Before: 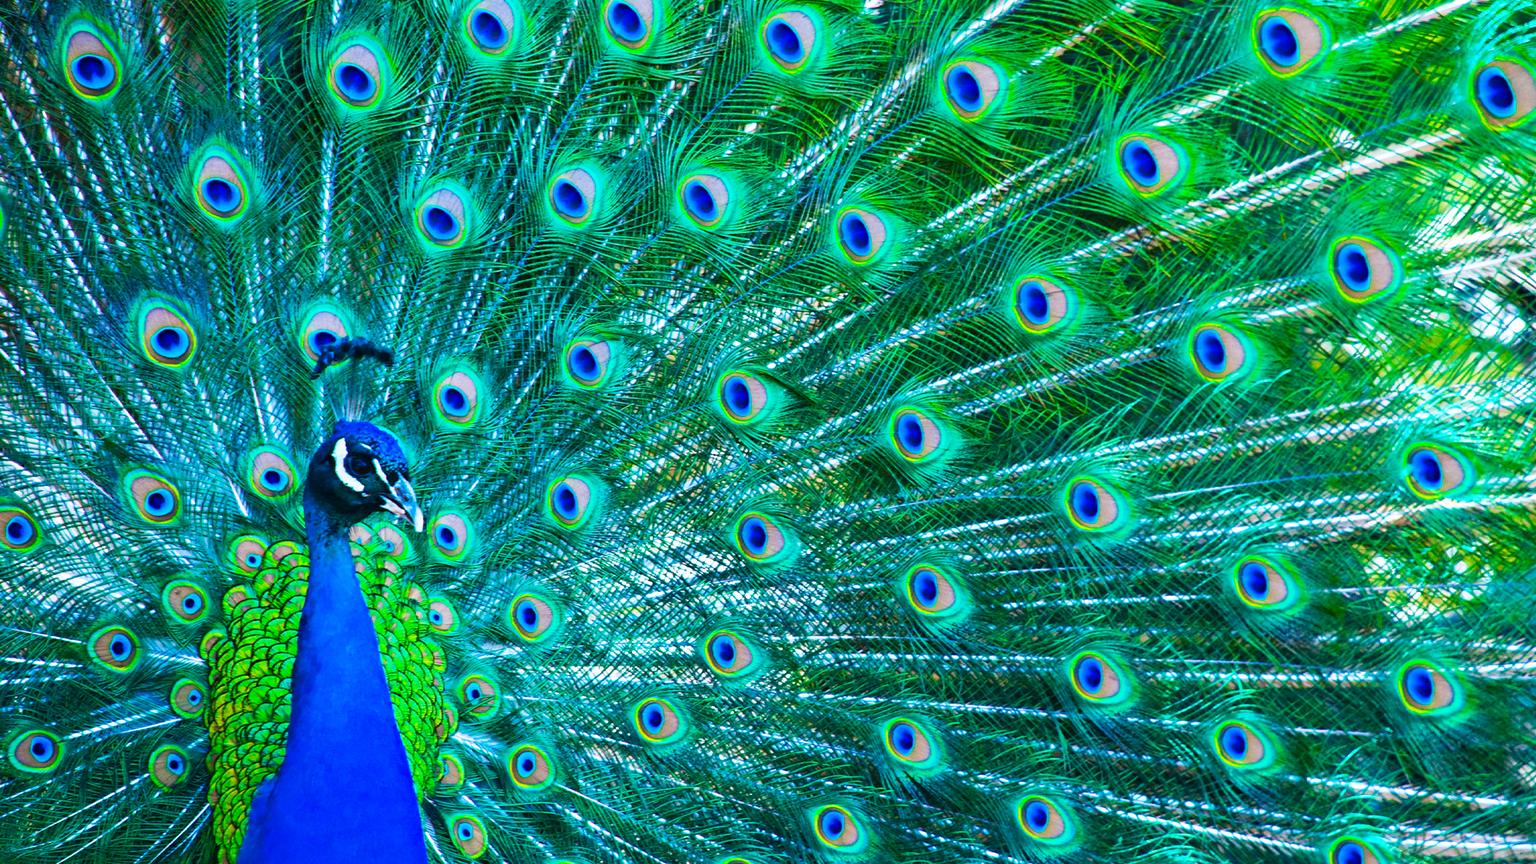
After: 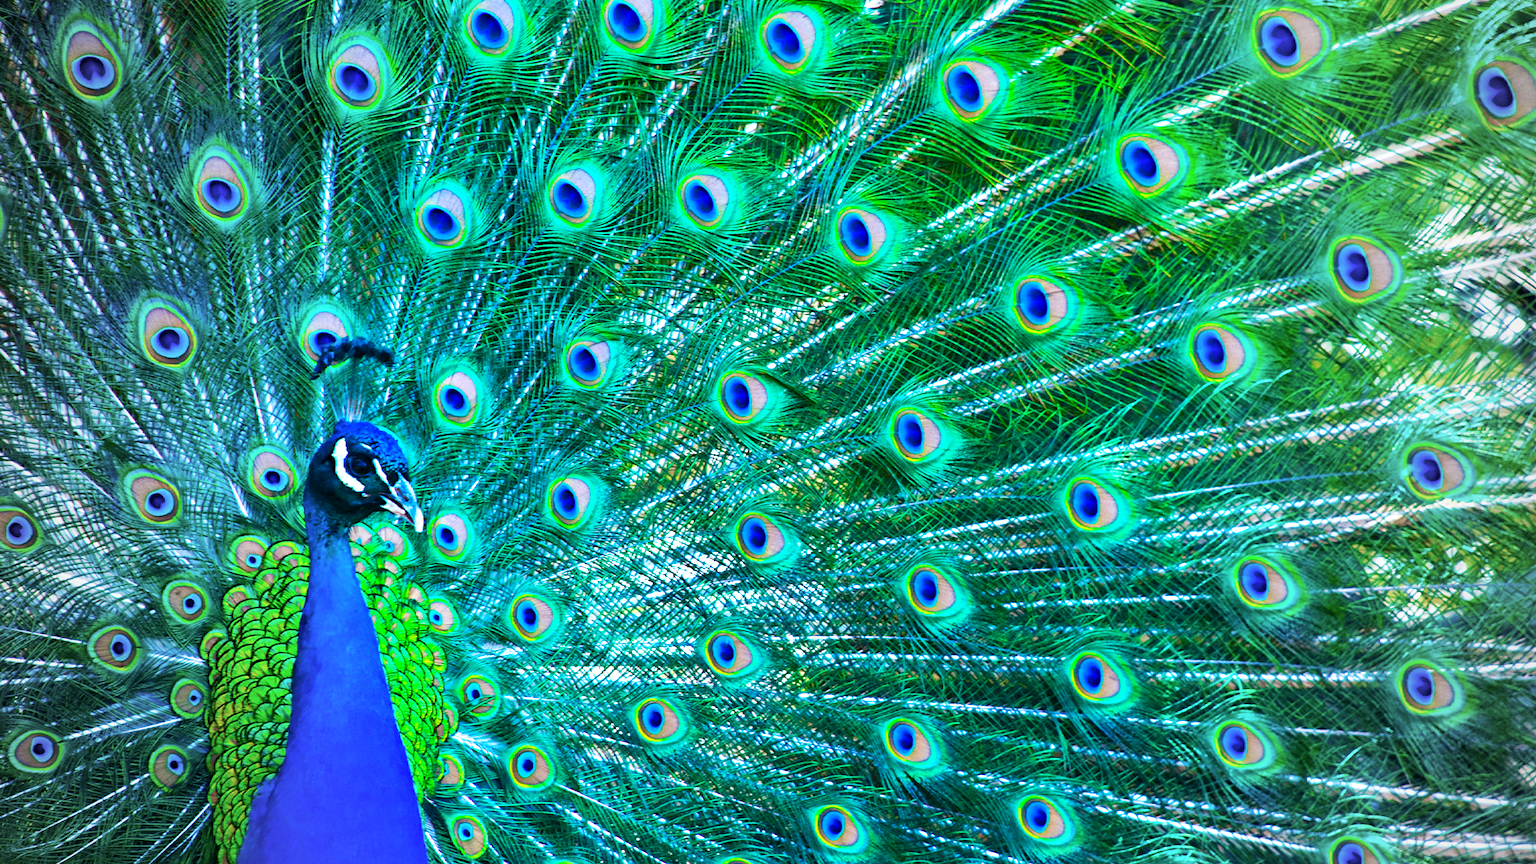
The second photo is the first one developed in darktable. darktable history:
exposure: black level correction 0.001, exposure 0.299 EV, compensate highlight preservation false
vignetting: fall-off start 72.4%, fall-off radius 107.01%, width/height ratio 0.731
